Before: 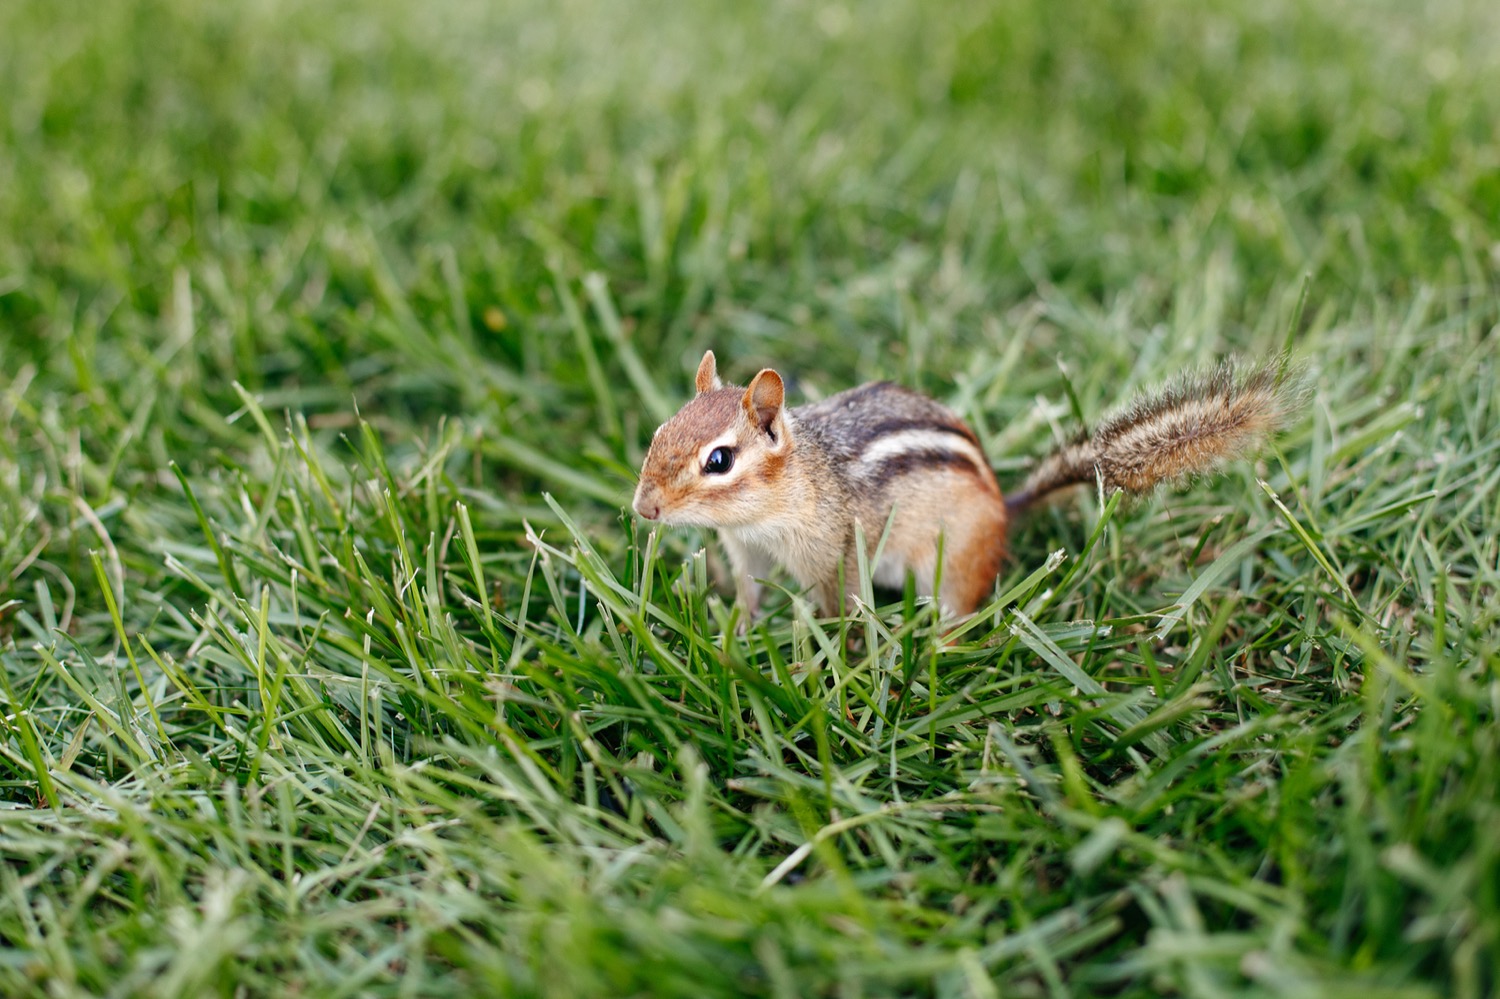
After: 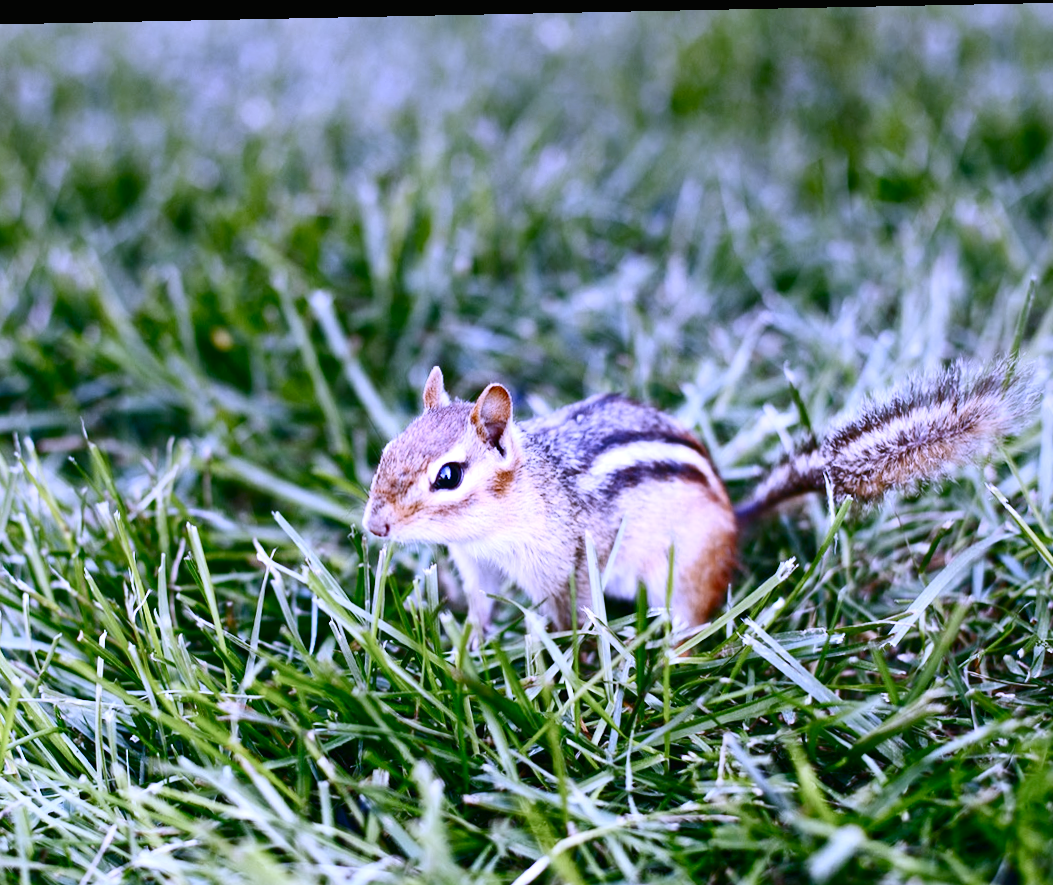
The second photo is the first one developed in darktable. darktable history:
contrast brightness saturation: contrast 0.28
color balance rgb: shadows lift › luminance -10%, shadows lift › chroma 1%, shadows lift › hue 113°, power › luminance -15%, highlights gain › chroma 0.2%, highlights gain › hue 333°, global offset › luminance 0.5%, perceptual saturation grading › global saturation 20%, perceptual saturation grading › highlights -50%, perceptual saturation grading › shadows 25%, contrast -10%
exposure: exposure 0.7 EV, compensate highlight preservation false
graduated density: hue 238.83°, saturation 50%
crop: left 18.479%, right 12.2%, bottom 13.971%
rotate and perspective: rotation -1.17°, automatic cropping off
white balance: red 0.98, blue 1.61
